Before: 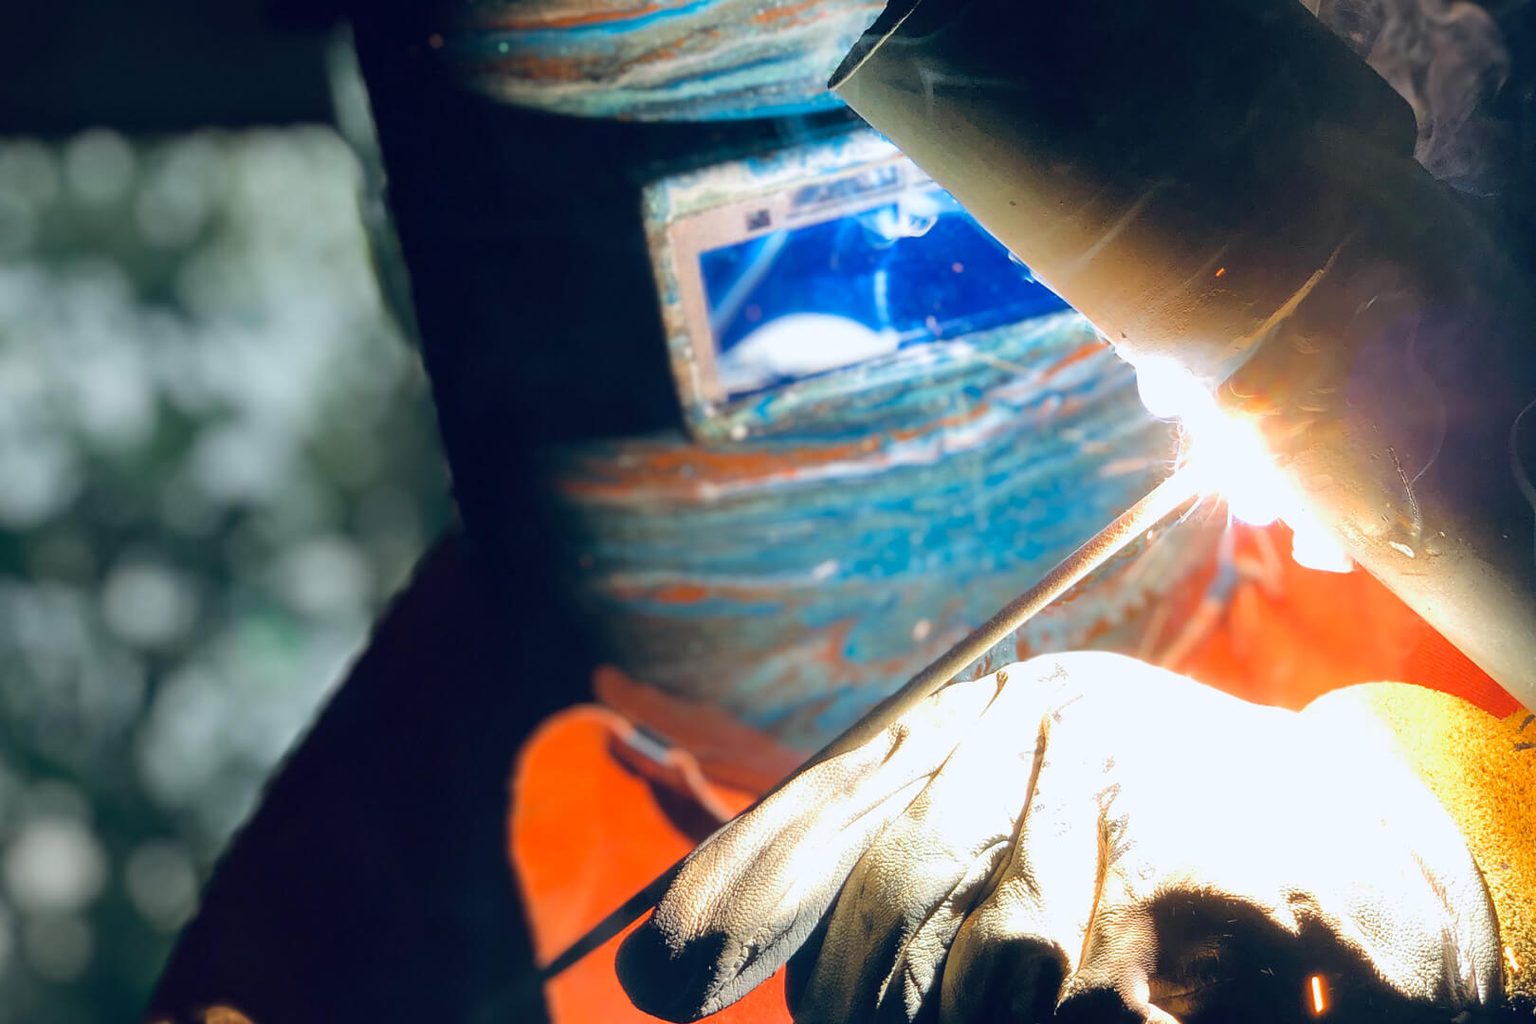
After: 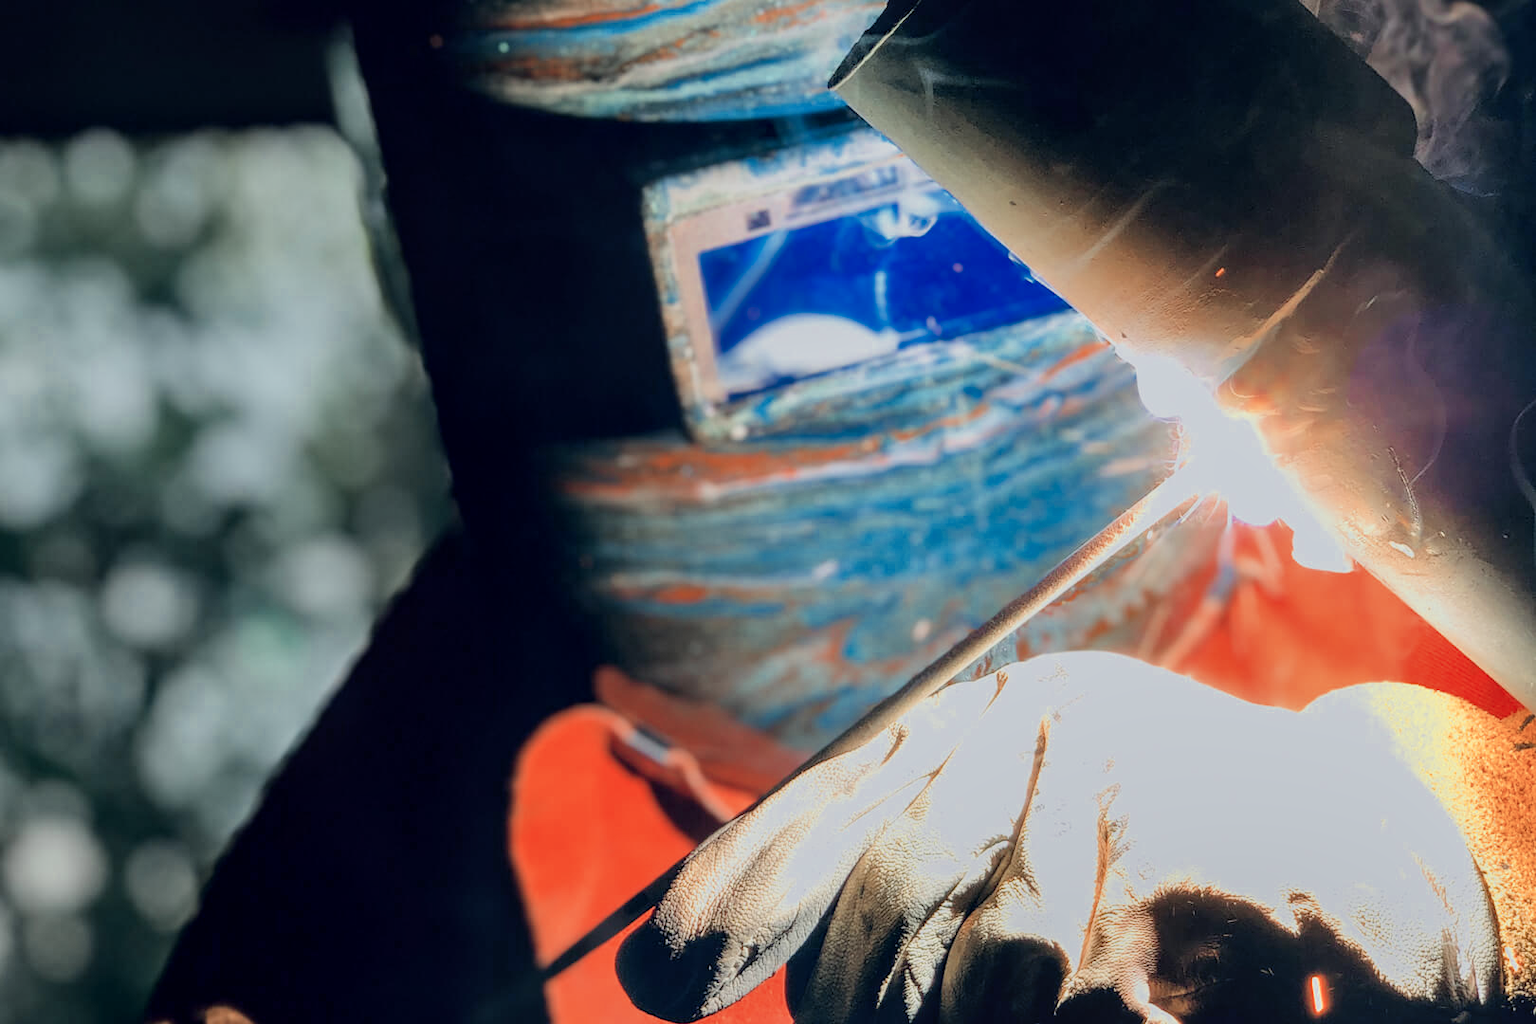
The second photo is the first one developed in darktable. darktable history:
local contrast: on, module defaults
color zones: curves: ch0 [(0, 0.473) (0.001, 0.473) (0.226, 0.548) (0.4, 0.589) (0.525, 0.54) (0.728, 0.403) (0.999, 0.473) (1, 0.473)]; ch1 [(0, 0.619) (0.001, 0.619) (0.234, 0.388) (0.4, 0.372) (0.528, 0.422) (0.732, 0.53) (0.999, 0.619) (1, 0.619)]; ch2 [(0, 0.547) (0.001, 0.547) (0.226, 0.45) (0.4, 0.525) (0.525, 0.585) (0.8, 0.511) (0.999, 0.547) (1, 0.547)]
filmic rgb: black relative exposure -7.65 EV, white relative exposure 4.56 EV, hardness 3.61, color science v6 (2022)
